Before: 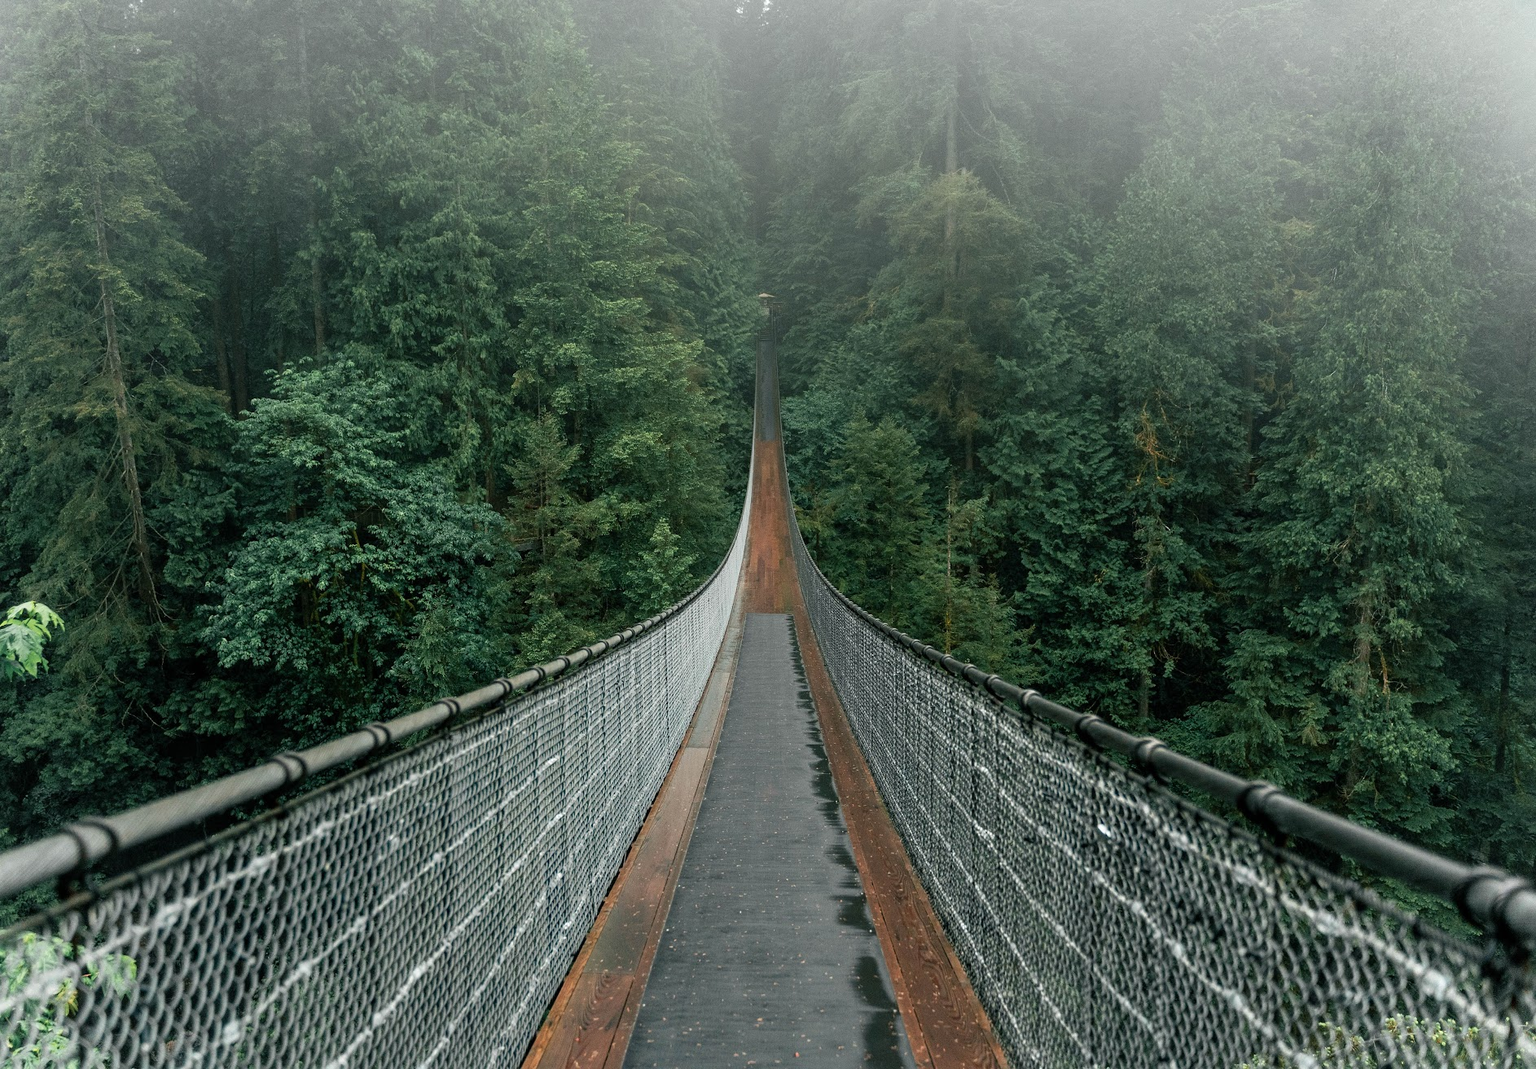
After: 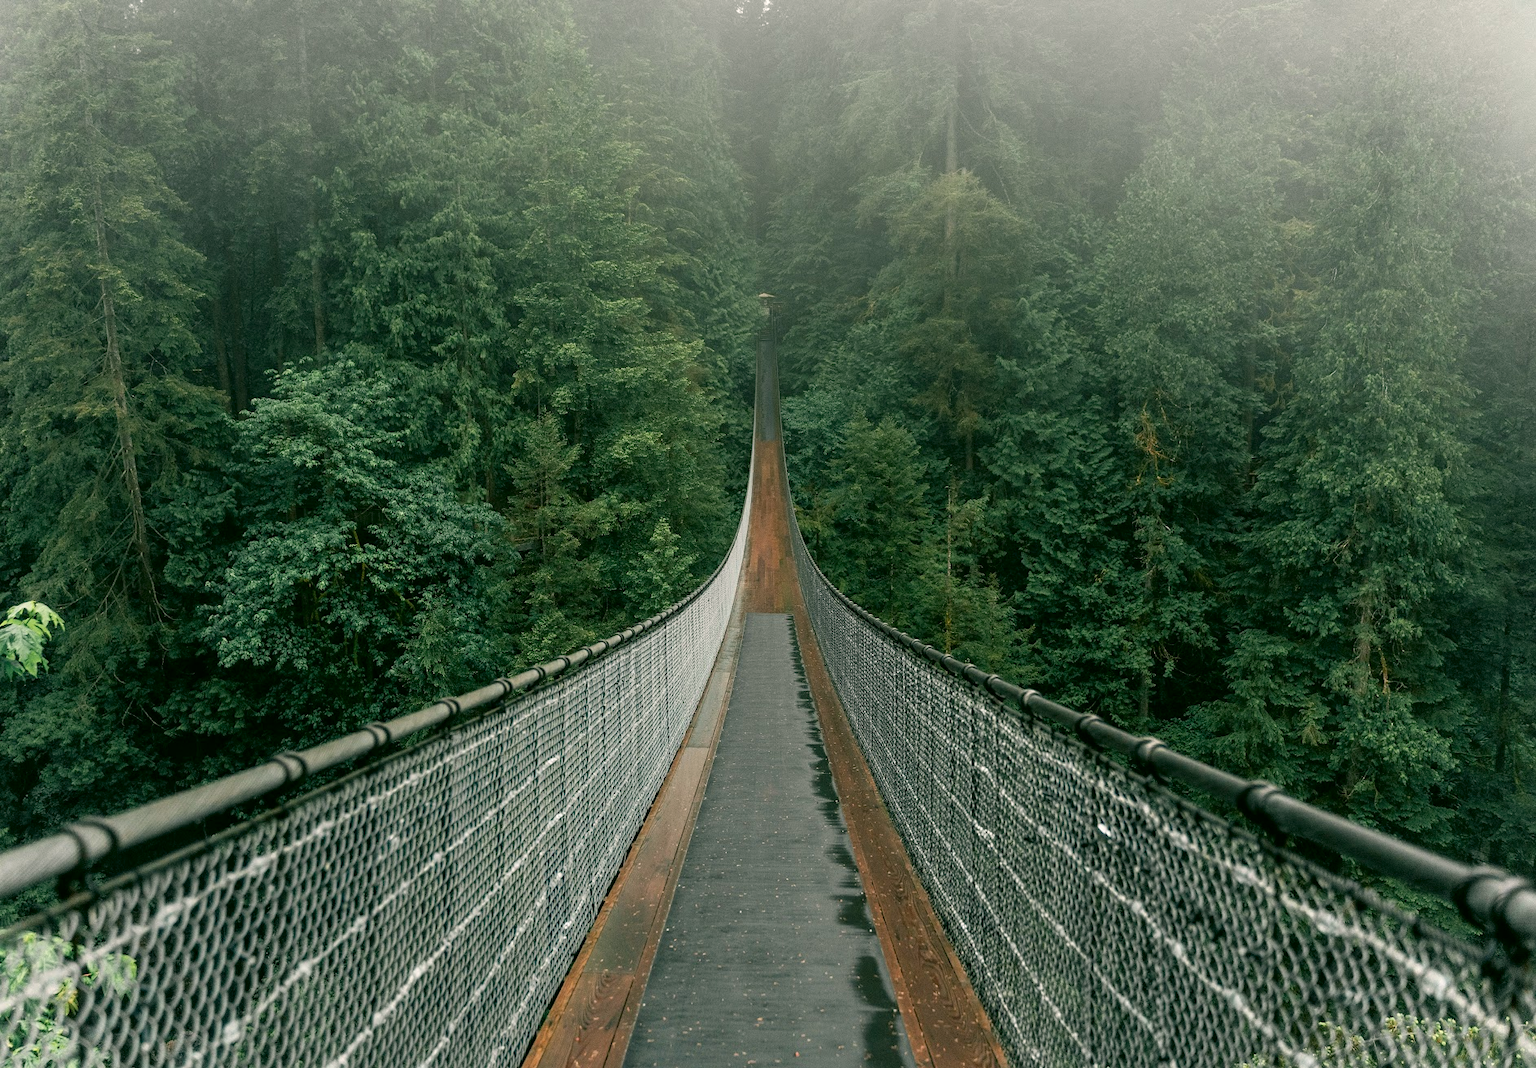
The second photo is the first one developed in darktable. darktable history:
color correction: highlights a* 4.22, highlights b* 4.97, shadows a* -7.42, shadows b* 4.7
